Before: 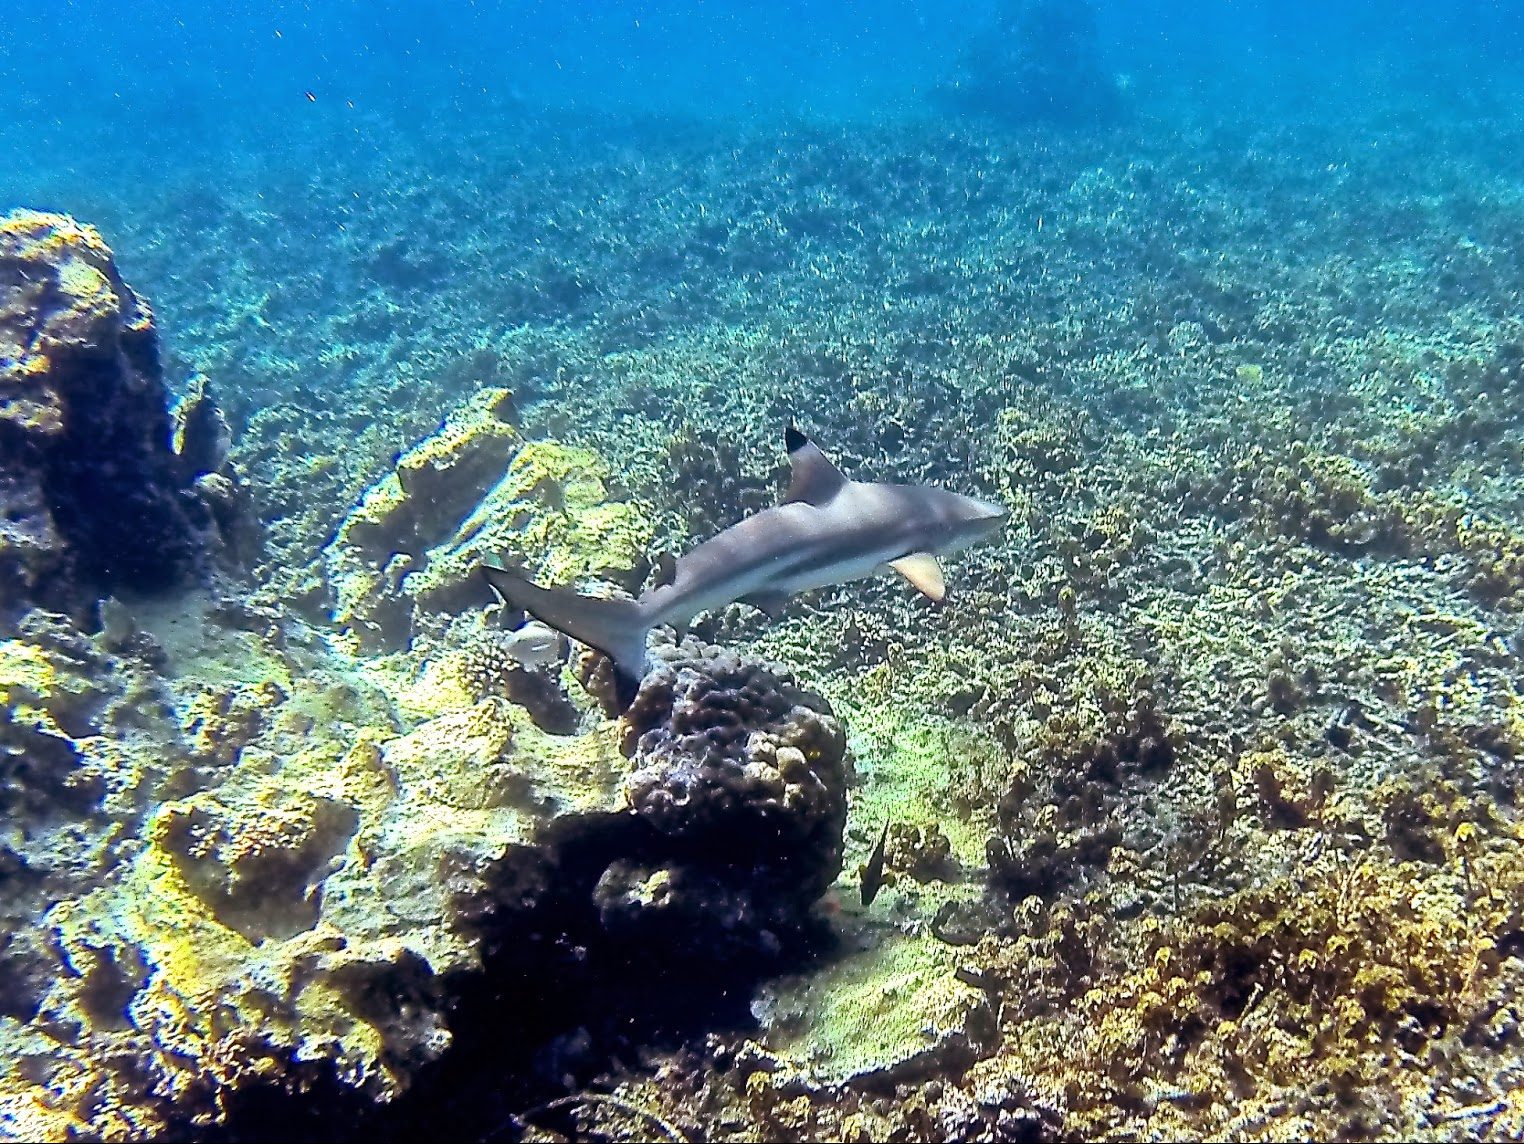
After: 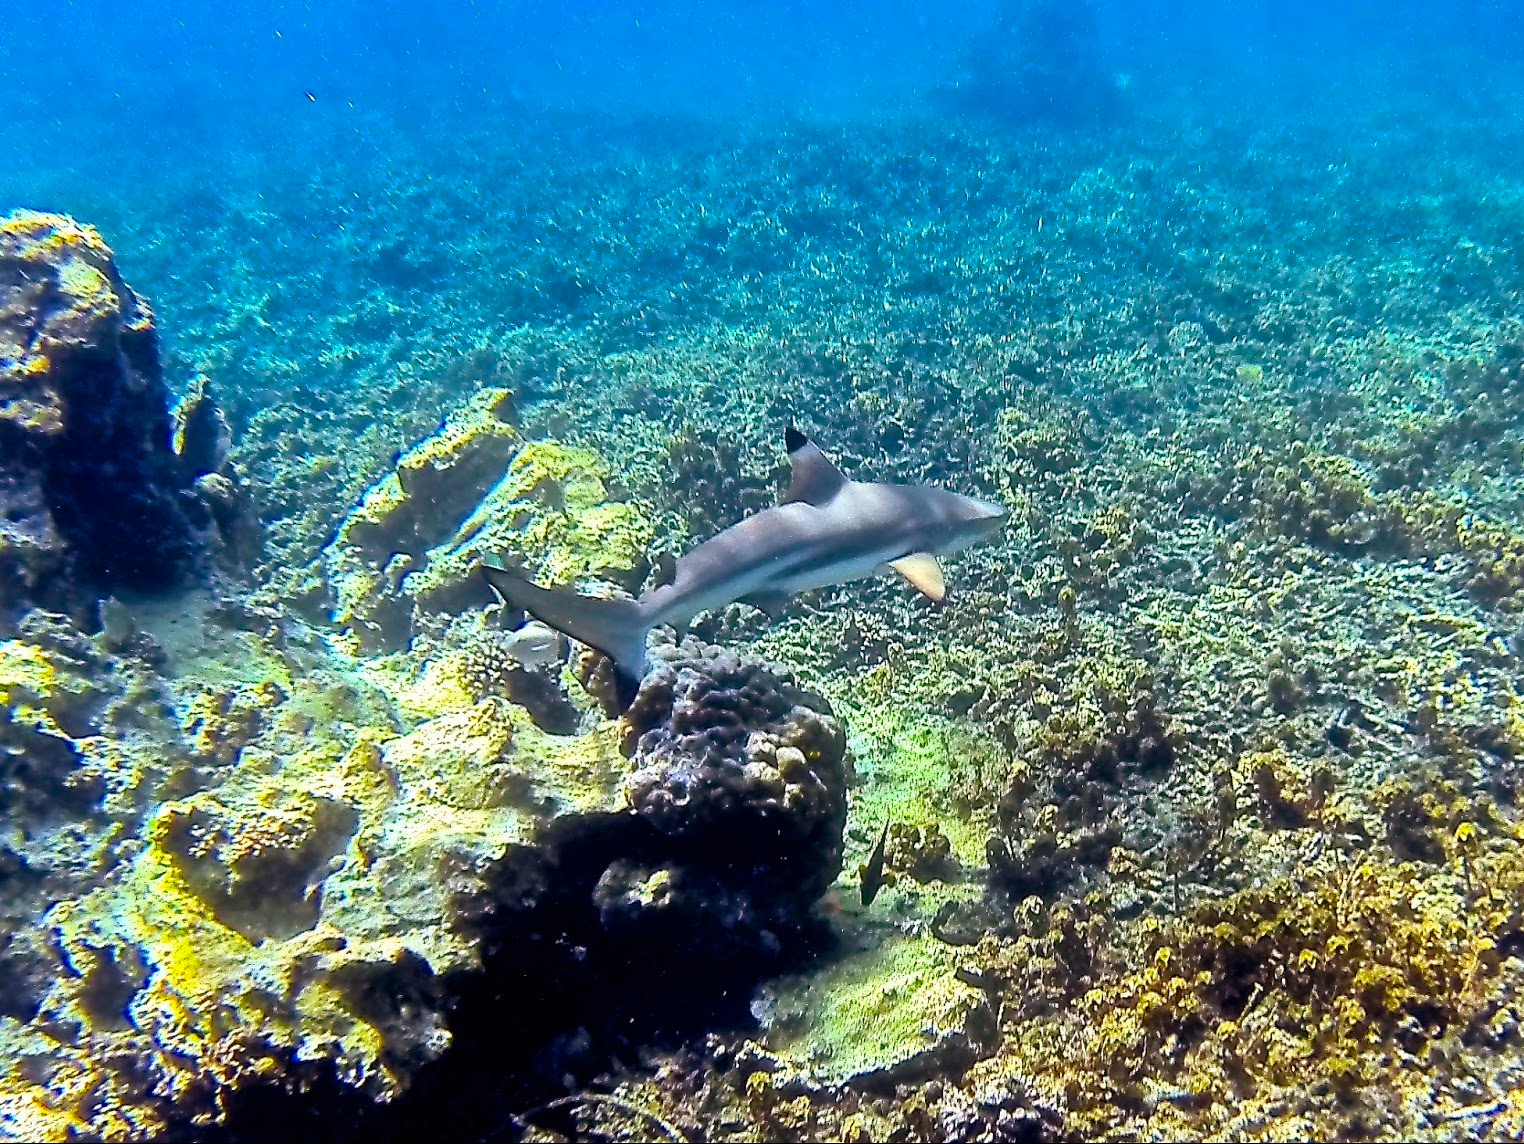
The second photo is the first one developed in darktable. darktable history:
color balance rgb: shadows lift › luminance -8.09%, shadows lift › chroma 2.458%, shadows lift › hue 166.13°, perceptual saturation grading › global saturation 30.883%, global vibrance 9.633%
